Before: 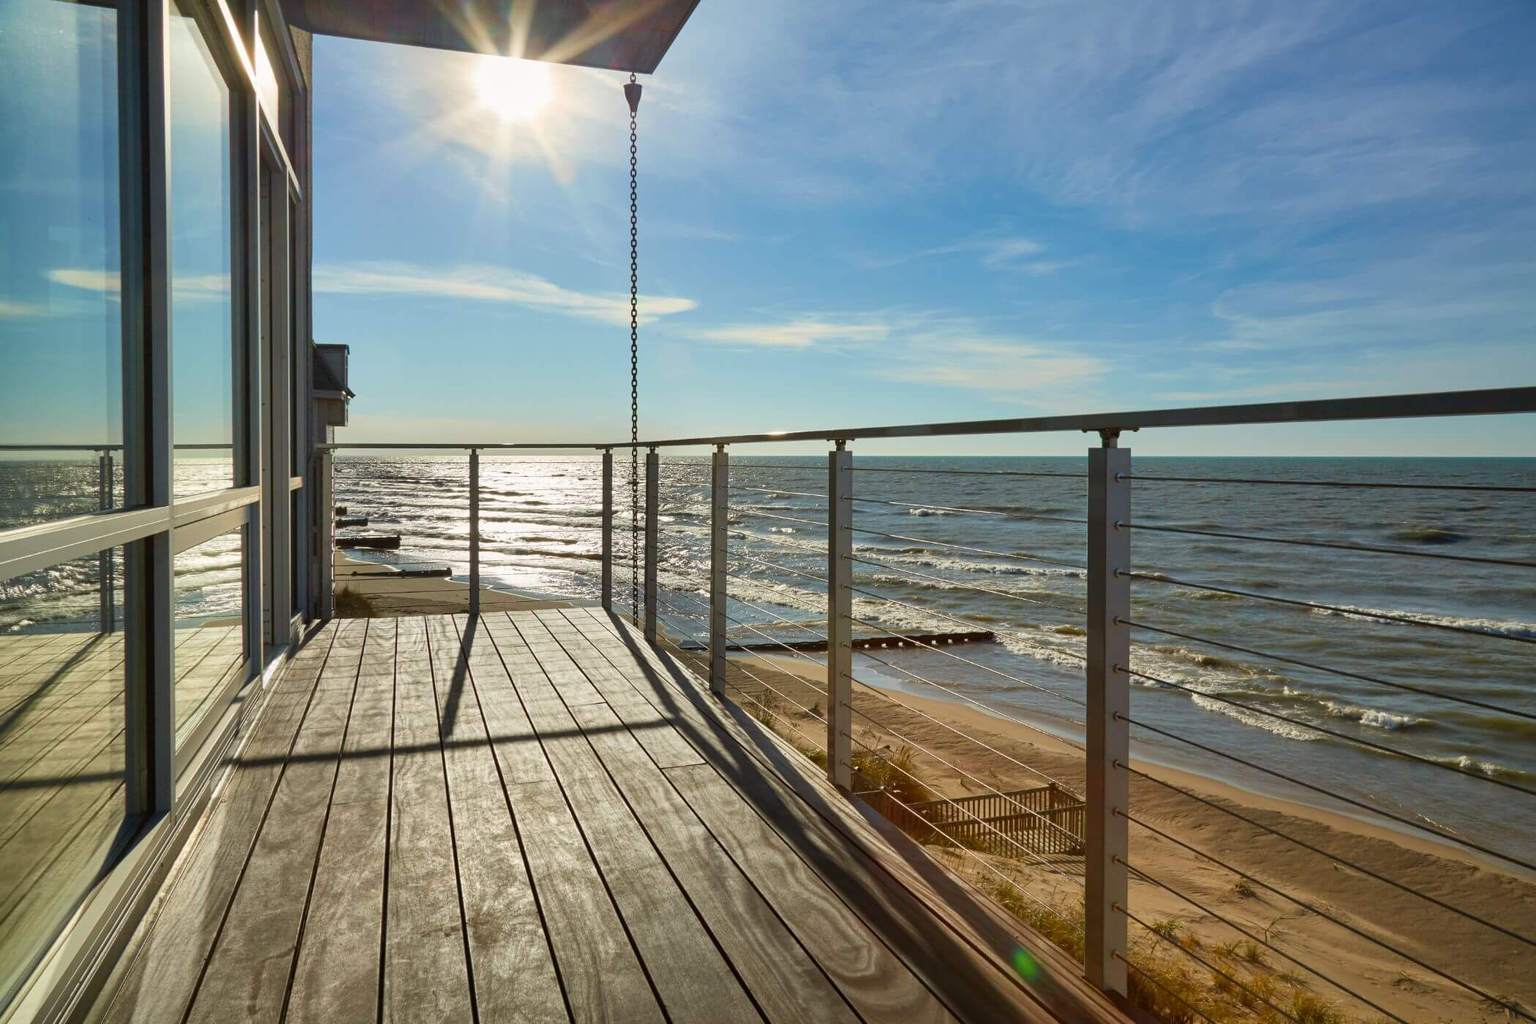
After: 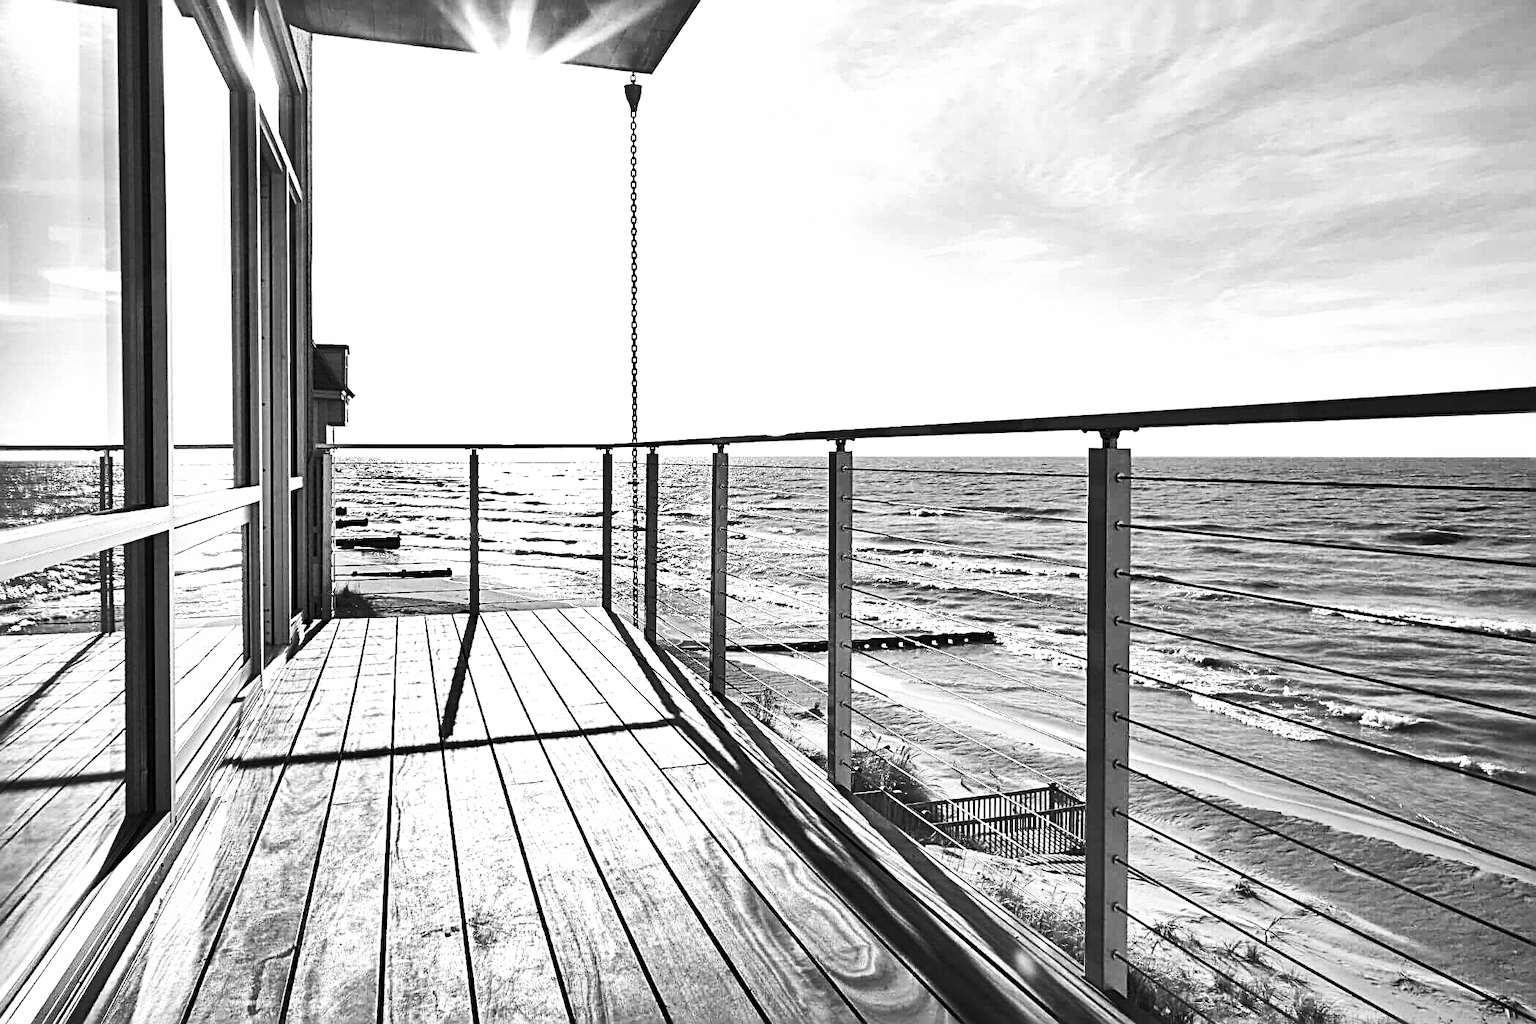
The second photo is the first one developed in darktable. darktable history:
exposure: black level correction 0, exposure 0.7 EV, compensate exposure bias true, compensate highlight preservation false
contrast brightness saturation: contrast 0.2, brightness 0.16, saturation 0.22
monochrome: a 16.01, b -2.65, highlights 0.52
tone equalizer: -8 EV -1.08 EV, -7 EV -1.01 EV, -6 EV -0.867 EV, -5 EV -0.578 EV, -3 EV 0.578 EV, -2 EV 0.867 EV, -1 EV 1.01 EV, +0 EV 1.08 EV, edges refinement/feathering 500, mask exposure compensation -1.57 EV, preserve details no
sharpen: radius 3.025, amount 0.757
shadows and highlights: low approximation 0.01, soften with gaussian
